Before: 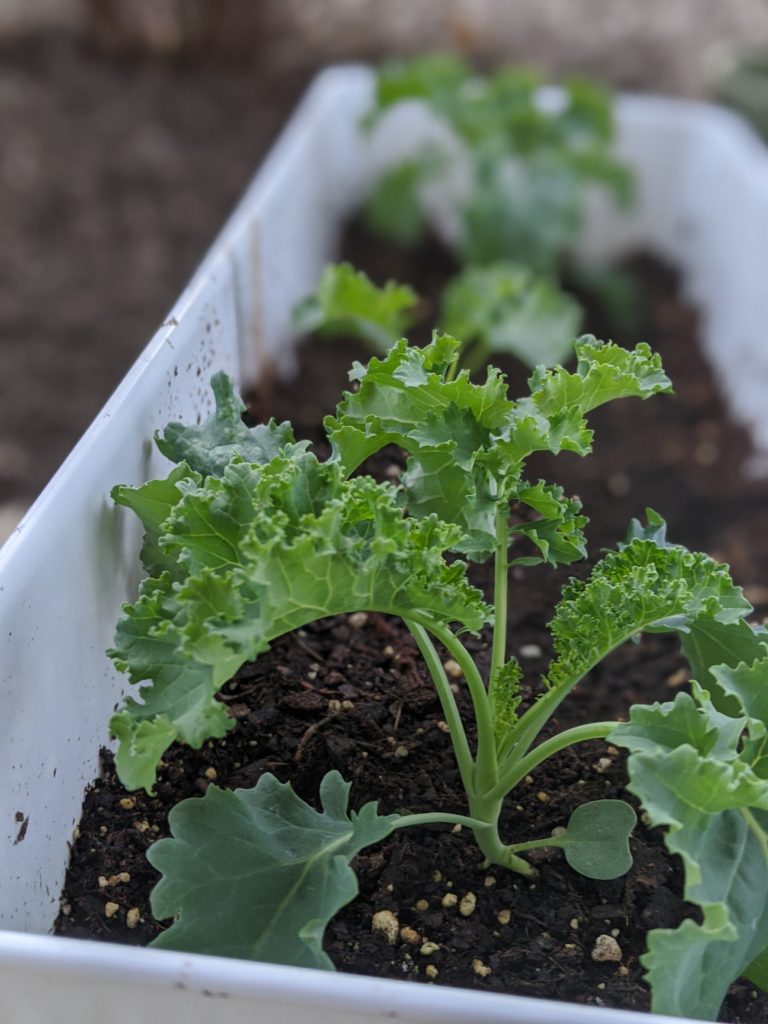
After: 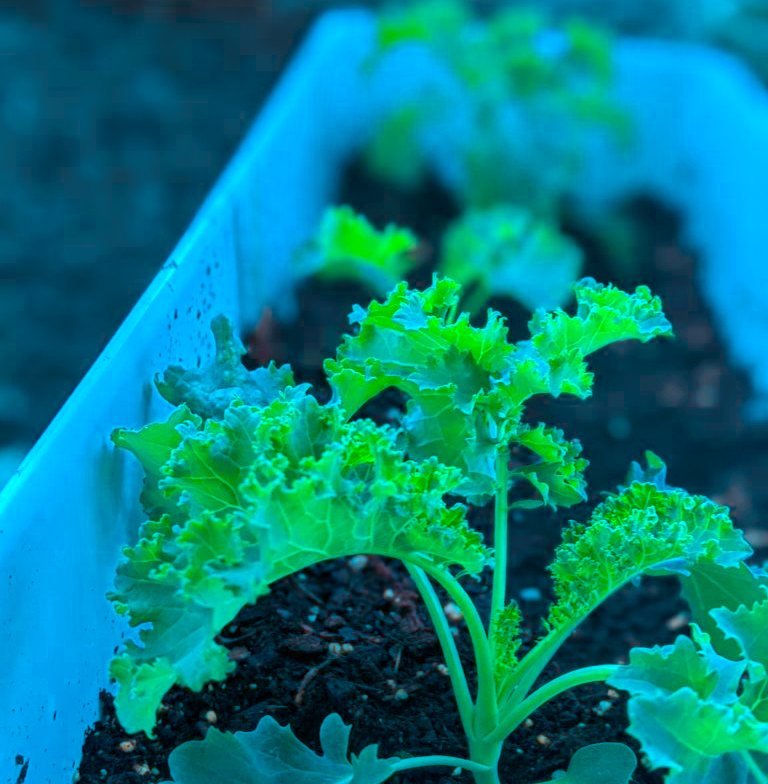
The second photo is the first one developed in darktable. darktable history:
color calibration: output R [1.422, -0.35, -0.252, 0], output G [-0.238, 1.259, -0.084, 0], output B [-0.081, -0.196, 1.58, 0], output brightness [0.49, 0.671, -0.57, 0], x 0.395, y 0.386, temperature 3630.87 K, gamut compression 1.67
crop: top 5.642%, bottom 17.714%
